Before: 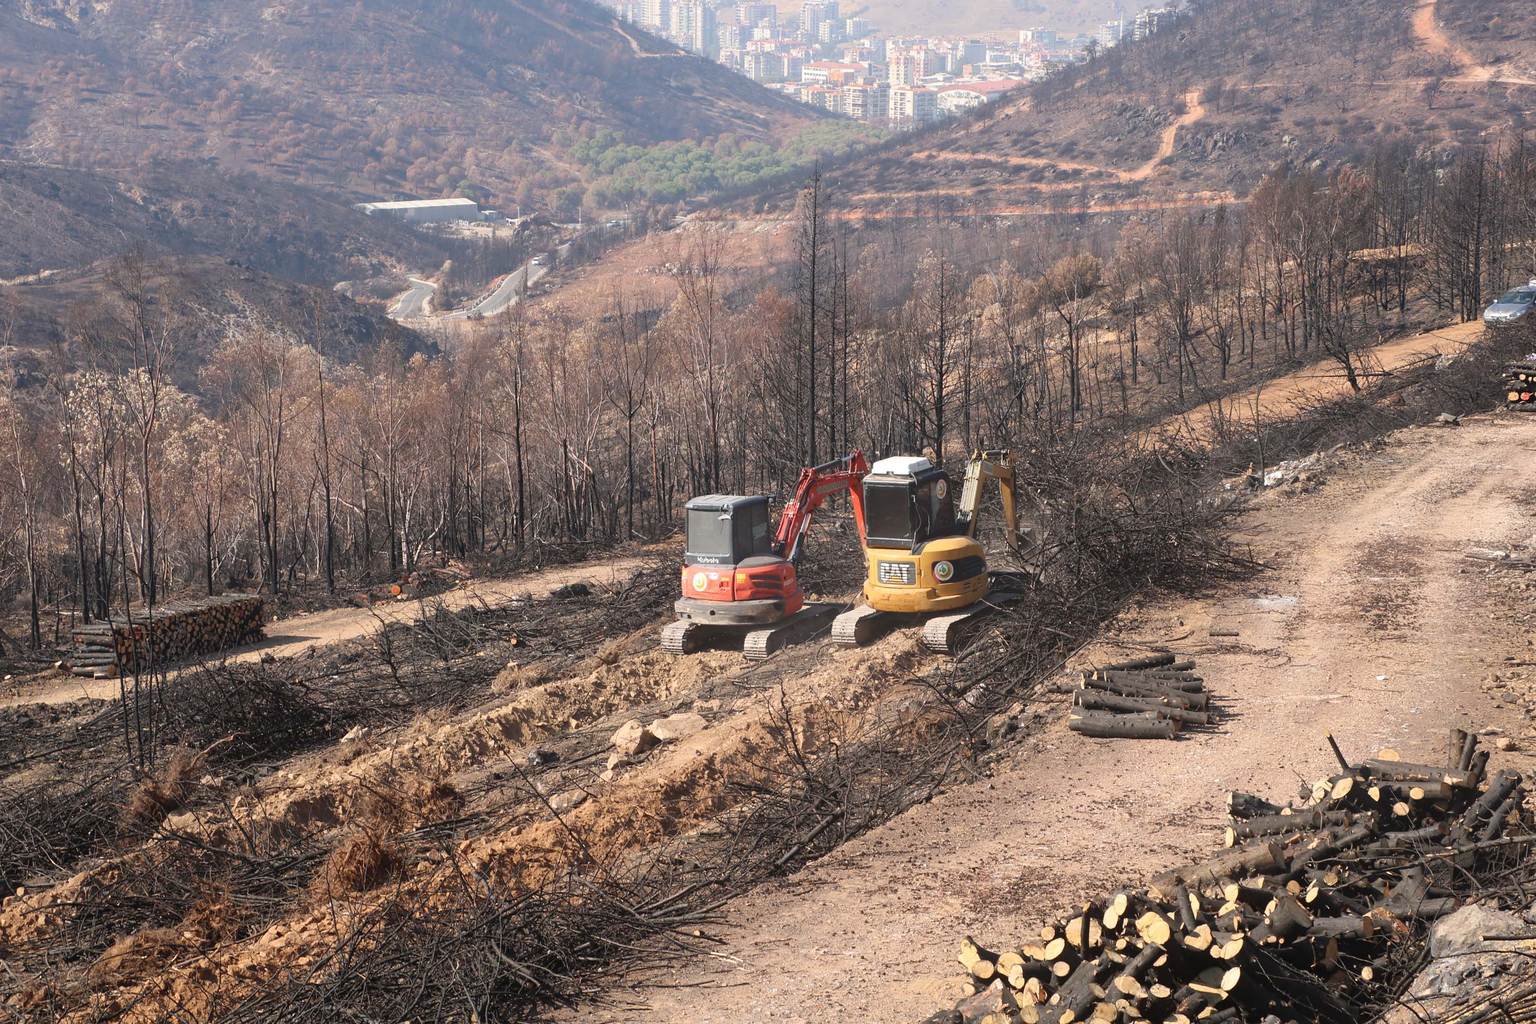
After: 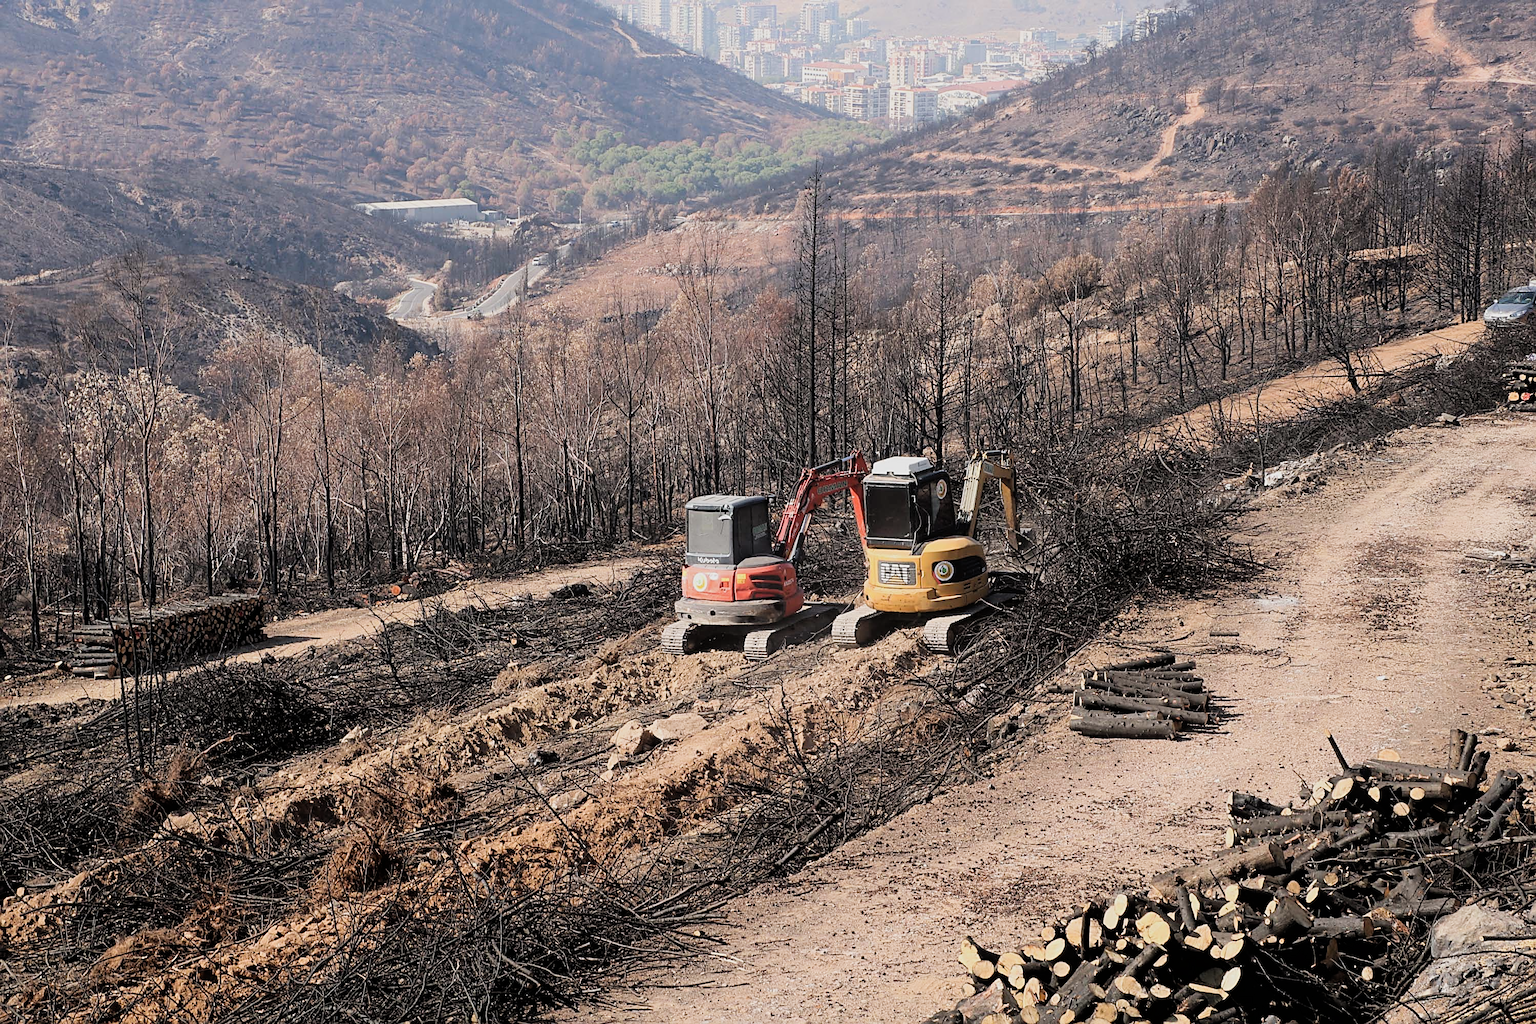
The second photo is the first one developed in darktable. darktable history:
filmic rgb: black relative exposure -5 EV, hardness 2.88, contrast 1.3, highlights saturation mix -30%
sharpen: radius 2.584, amount 0.688
